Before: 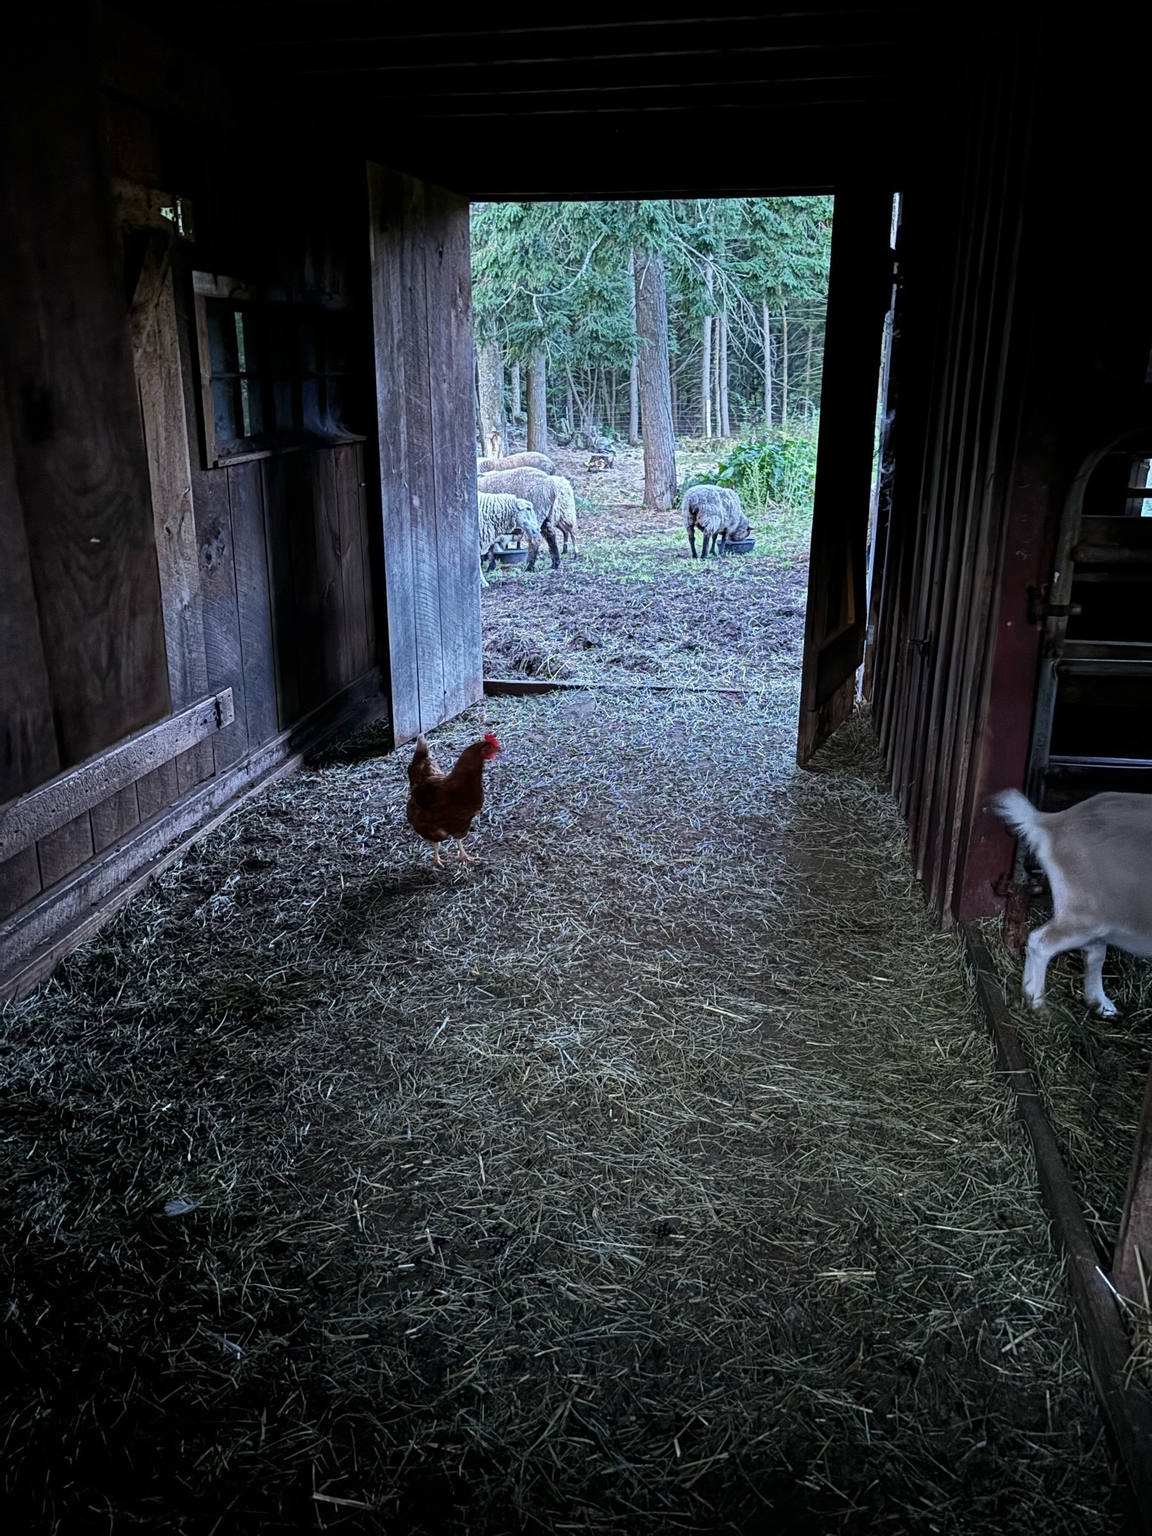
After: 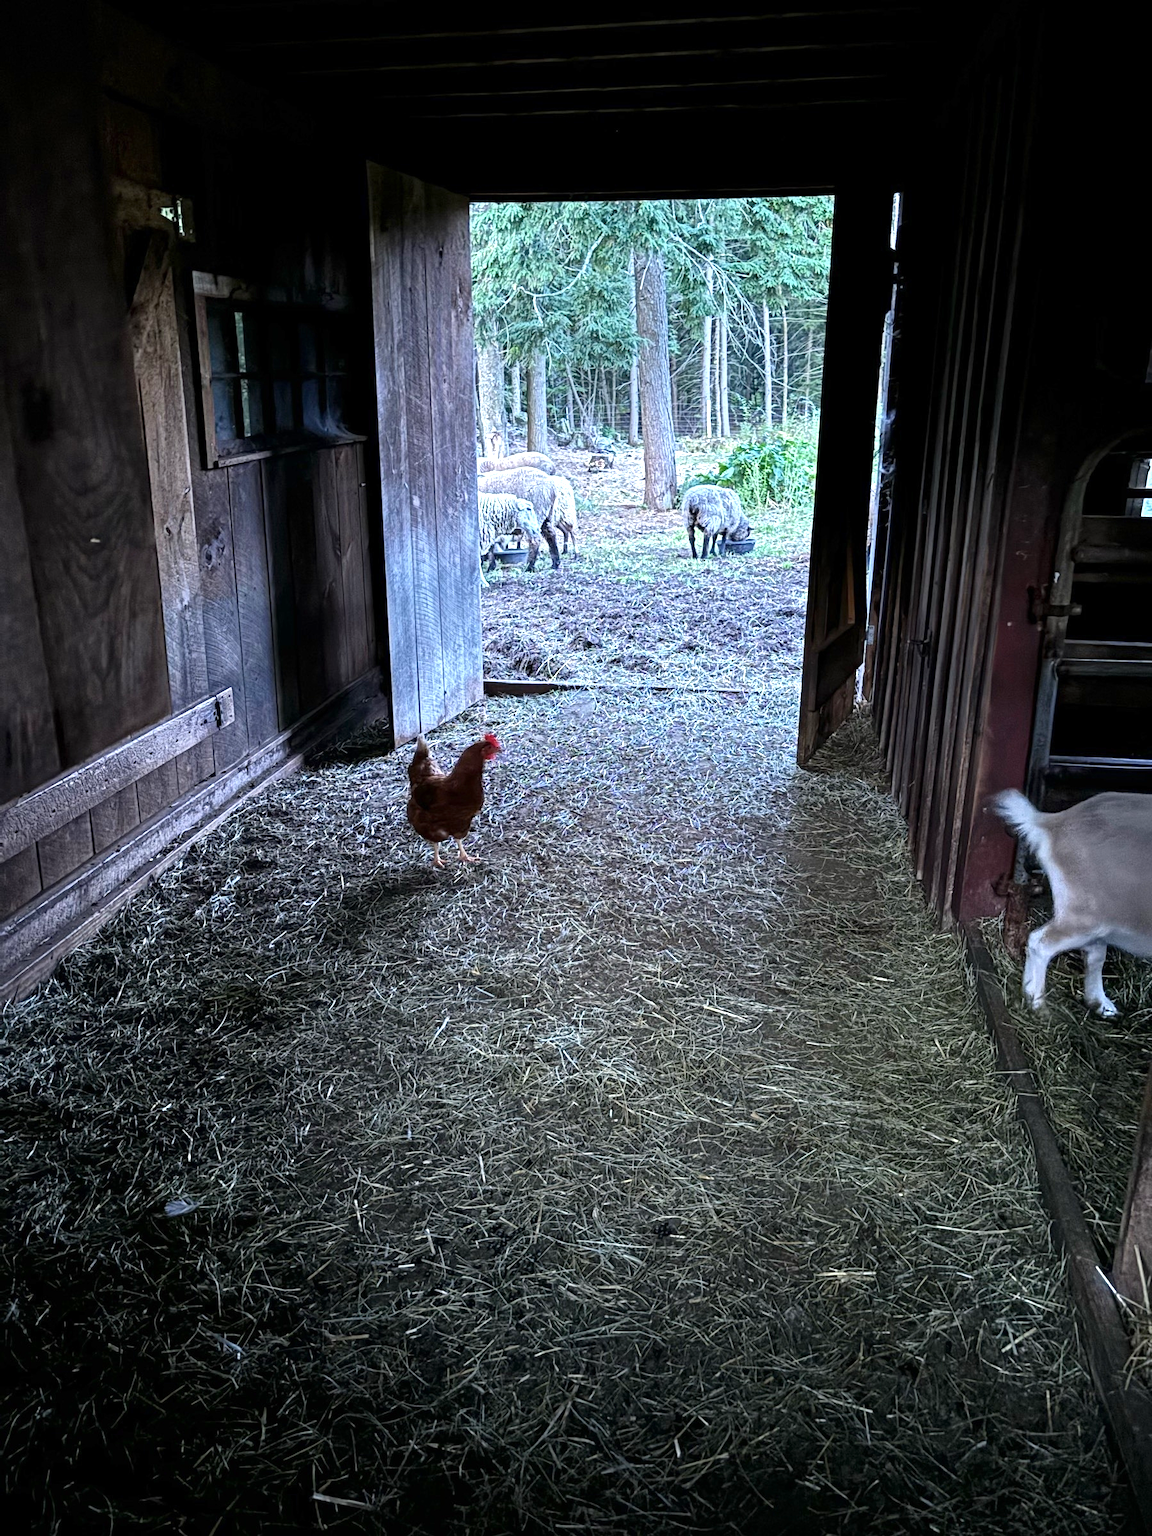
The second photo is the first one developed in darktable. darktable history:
exposure: exposure 0.734 EV, compensate highlight preservation false
